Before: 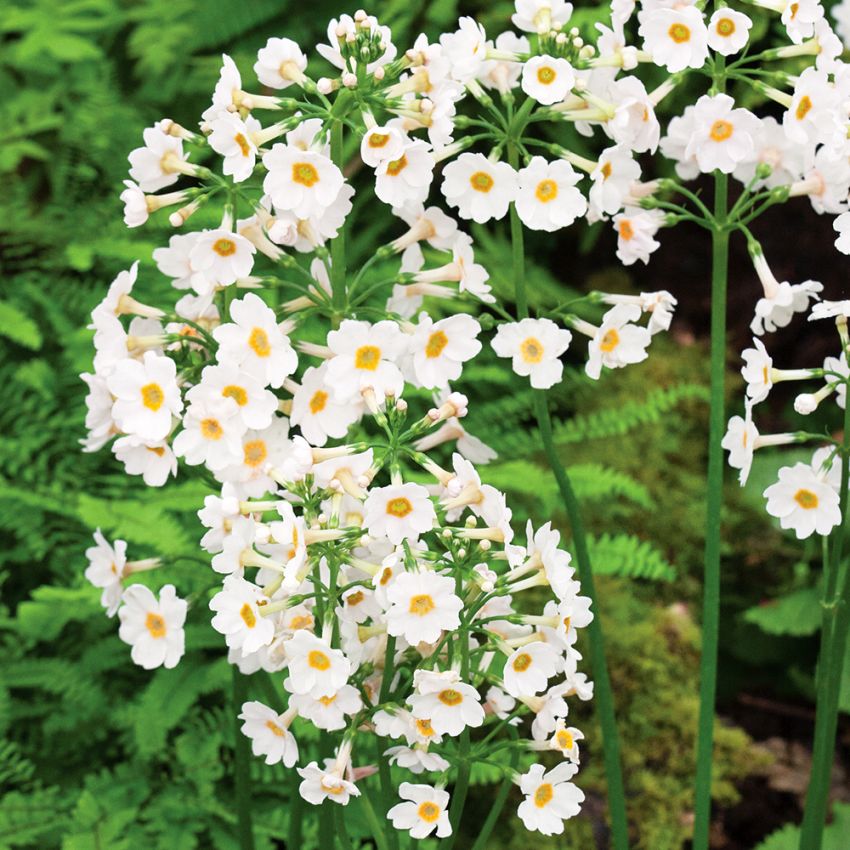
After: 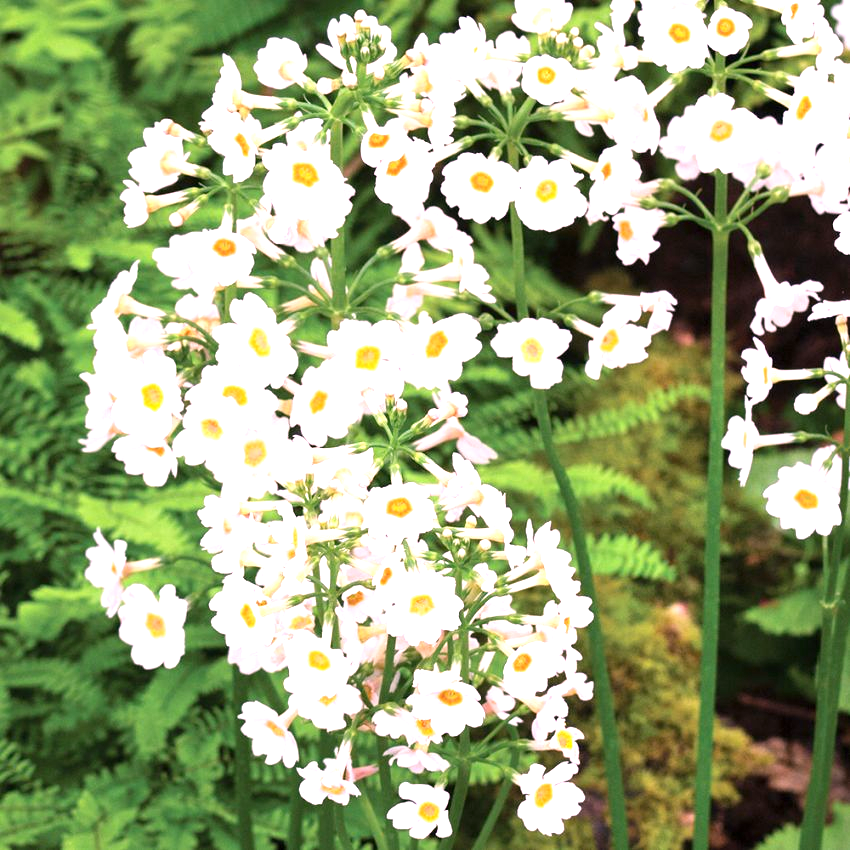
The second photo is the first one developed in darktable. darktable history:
white balance: red 1.188, blue 1.11
exposure: exposure 0.661 EV, compensate highlight preservation false
